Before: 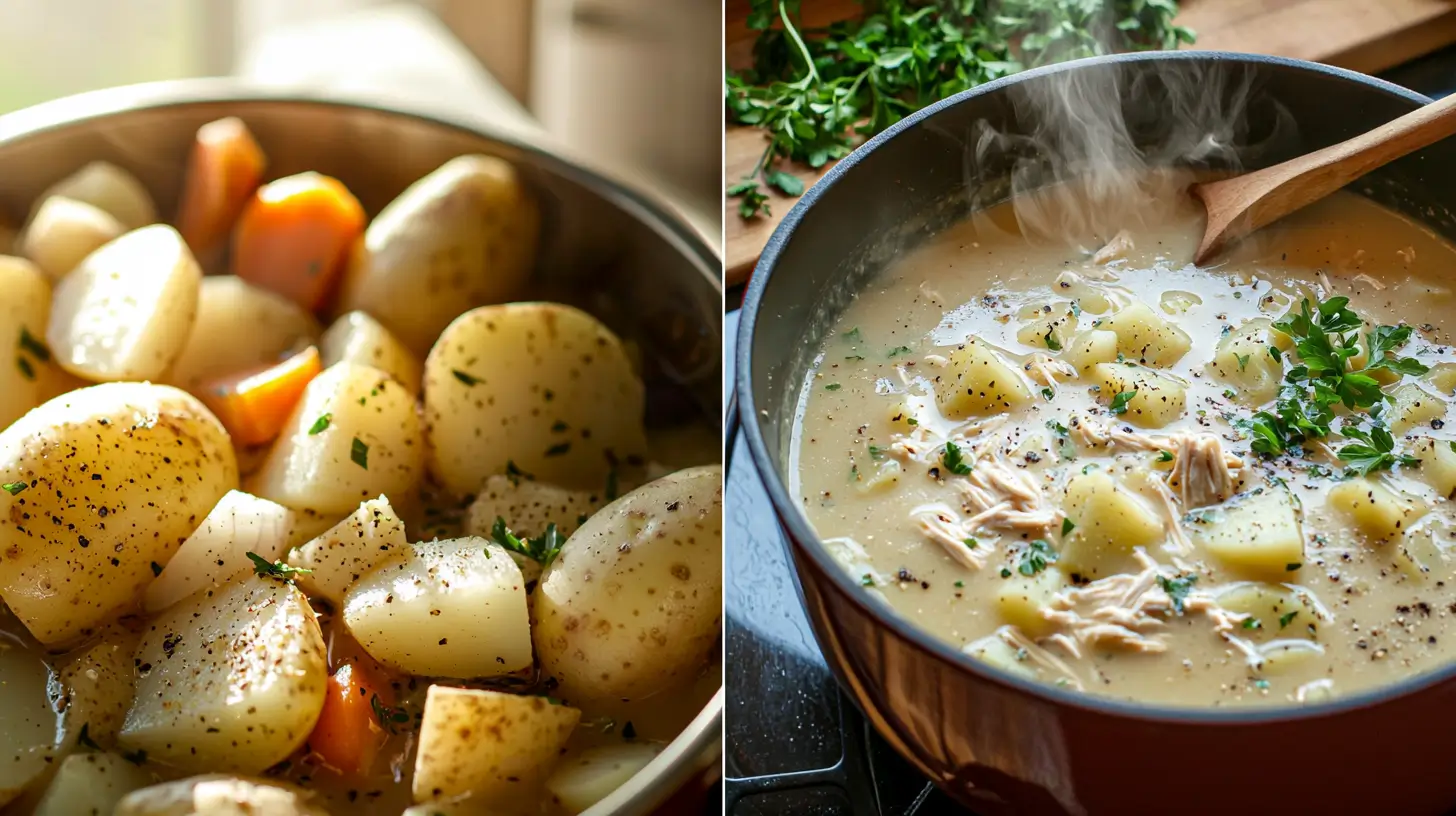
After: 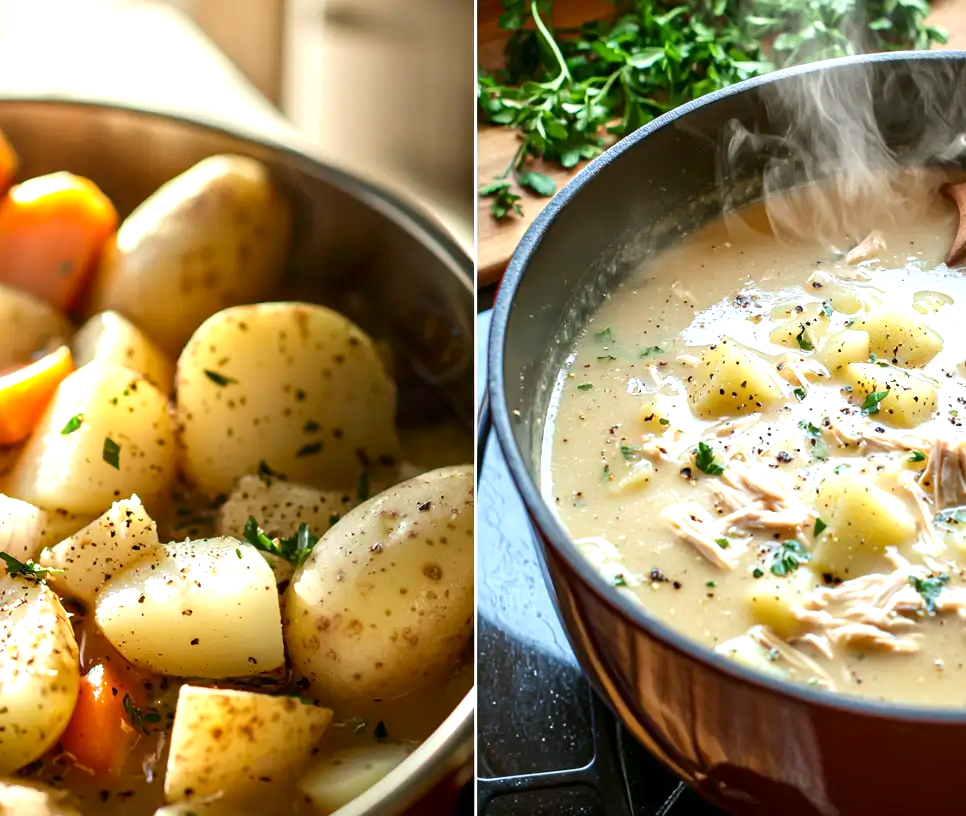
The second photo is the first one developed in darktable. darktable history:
contrast brightness saturation: contrast 0.085, saturation 0.023
crop: left 17.063%, right 16.584%
exposure: exposure 0.637 EV, compensate highlight preservation false
